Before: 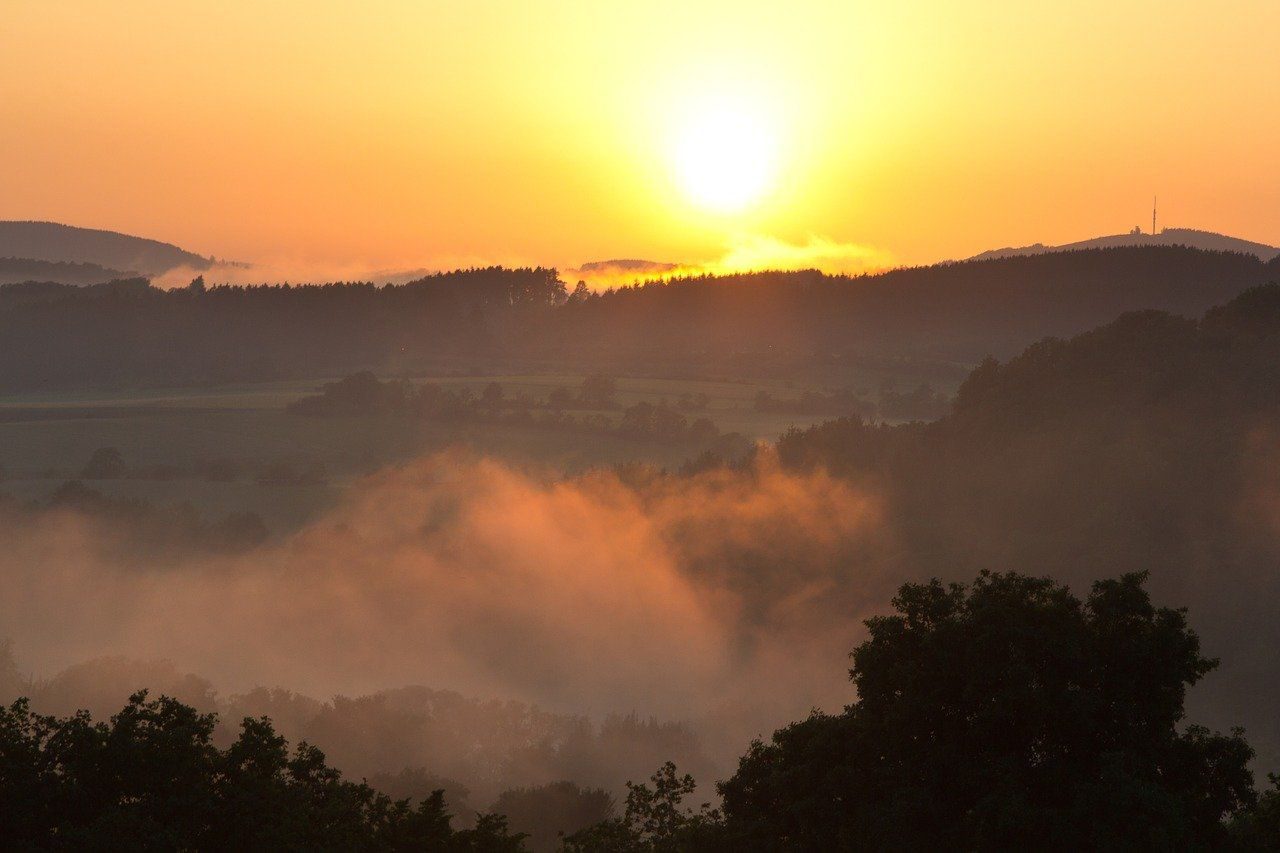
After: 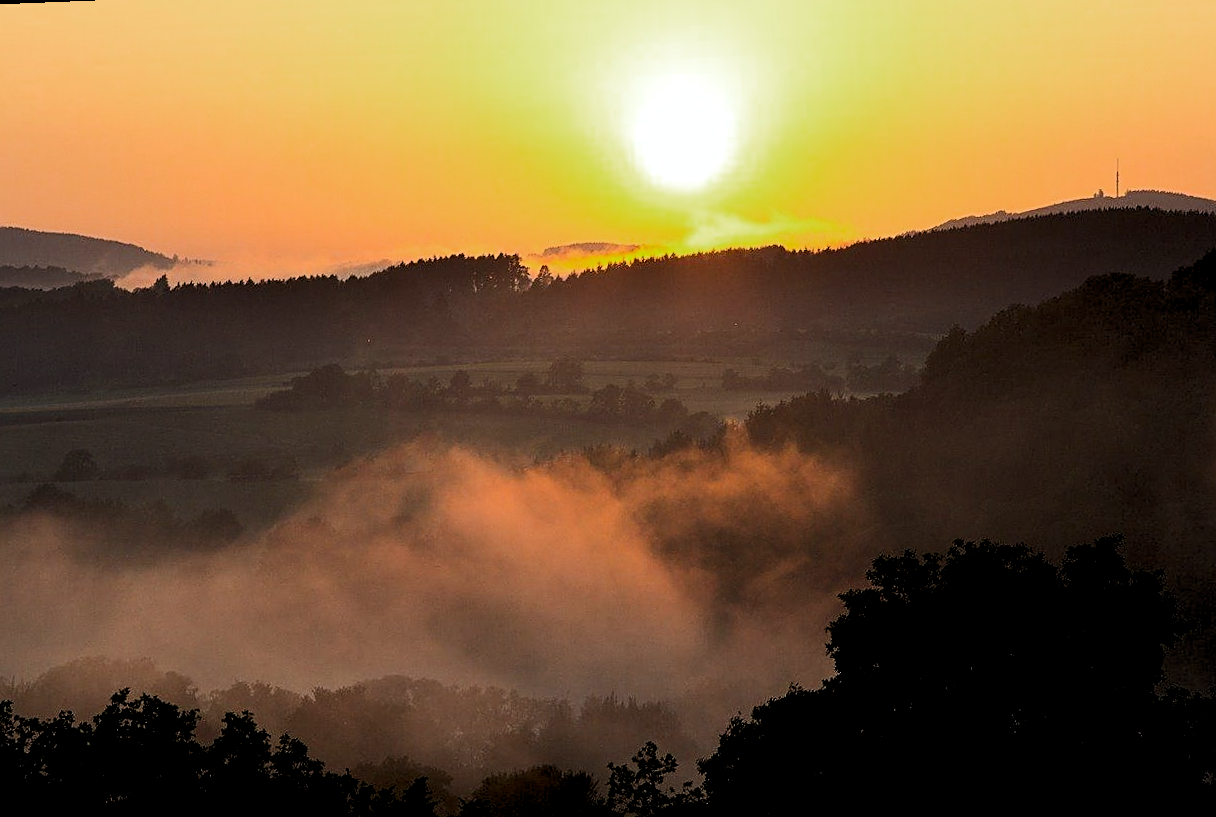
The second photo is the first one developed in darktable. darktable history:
crop: bottom 0.071%
contrast brightness saturation: contrast 0.28
white balance: red 0.988, blue 1.017
color zones: curves: ch0 [(0, 0.425) (0.143, 0.422) (0.286, 0.42) (0.429, 0.419) (0.571, 0.419) (0.714, 0.42) (0.857, 0.422) (1, 0.425)]
rotate and perspective: rotation -2.12°, lens shift (vertical) 0.009, lens shift (horizontal) -0.008, automatic cropping original format, crop left 0.036, crop right 0.964, crop top 0.05, crop bottom 0.959
rgb levels: levels [[0.029, 0.461, 0.922], [0, 0.5, 1], [0, 0.5, 1]]
sharpen: on, module defaults
